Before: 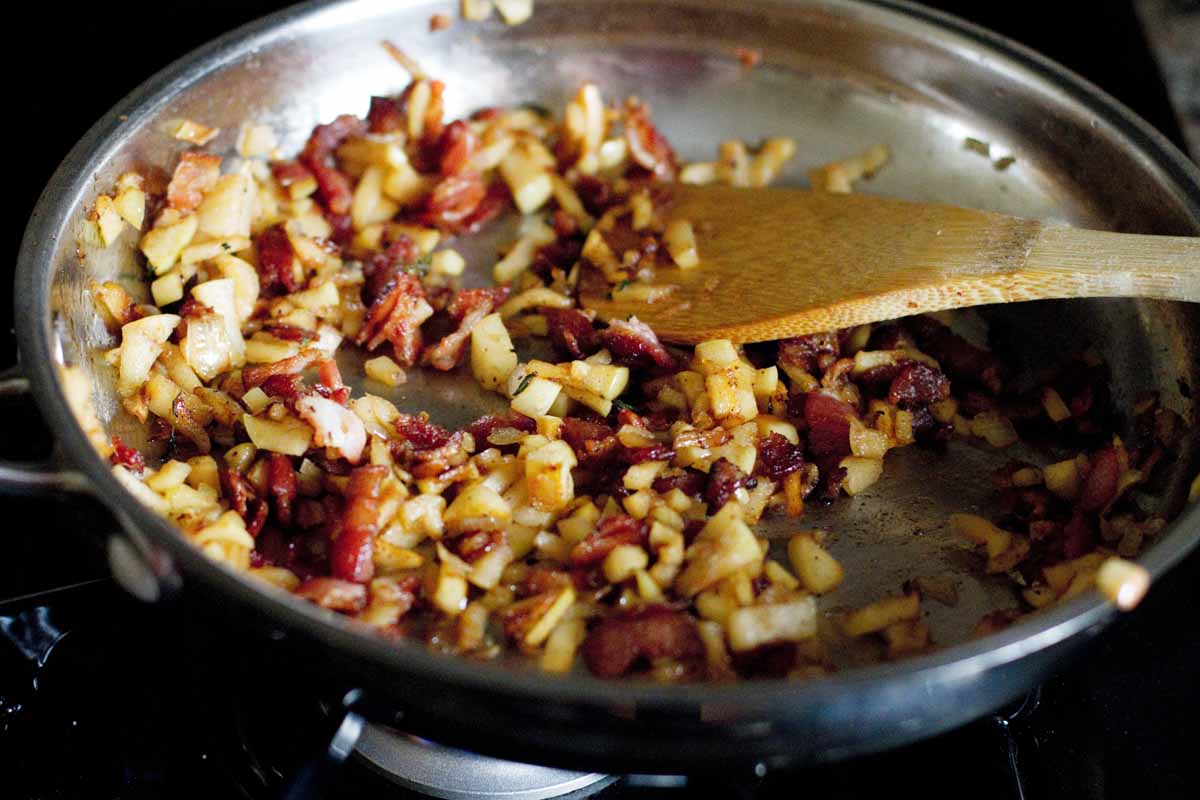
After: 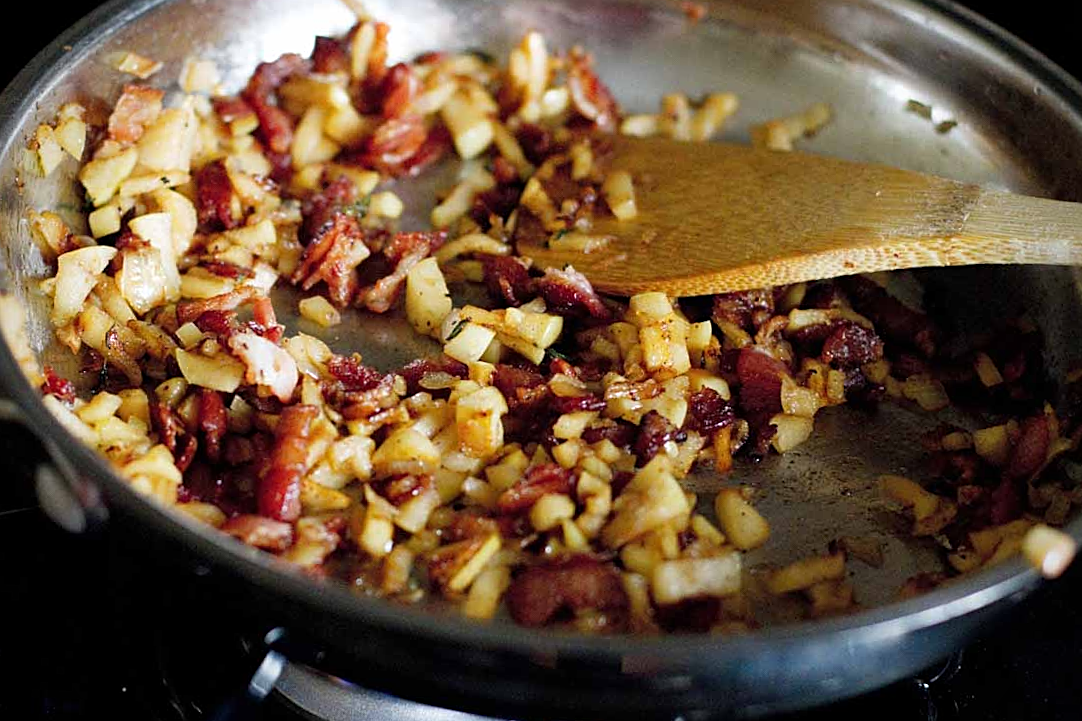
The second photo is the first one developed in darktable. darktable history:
crop and rotate: angle -2.16°, left 3.124%, top 4.134%, right 1.643%, bottom 0.627%
vignetting: saturation -0.016
sharpen: on, module defaults
